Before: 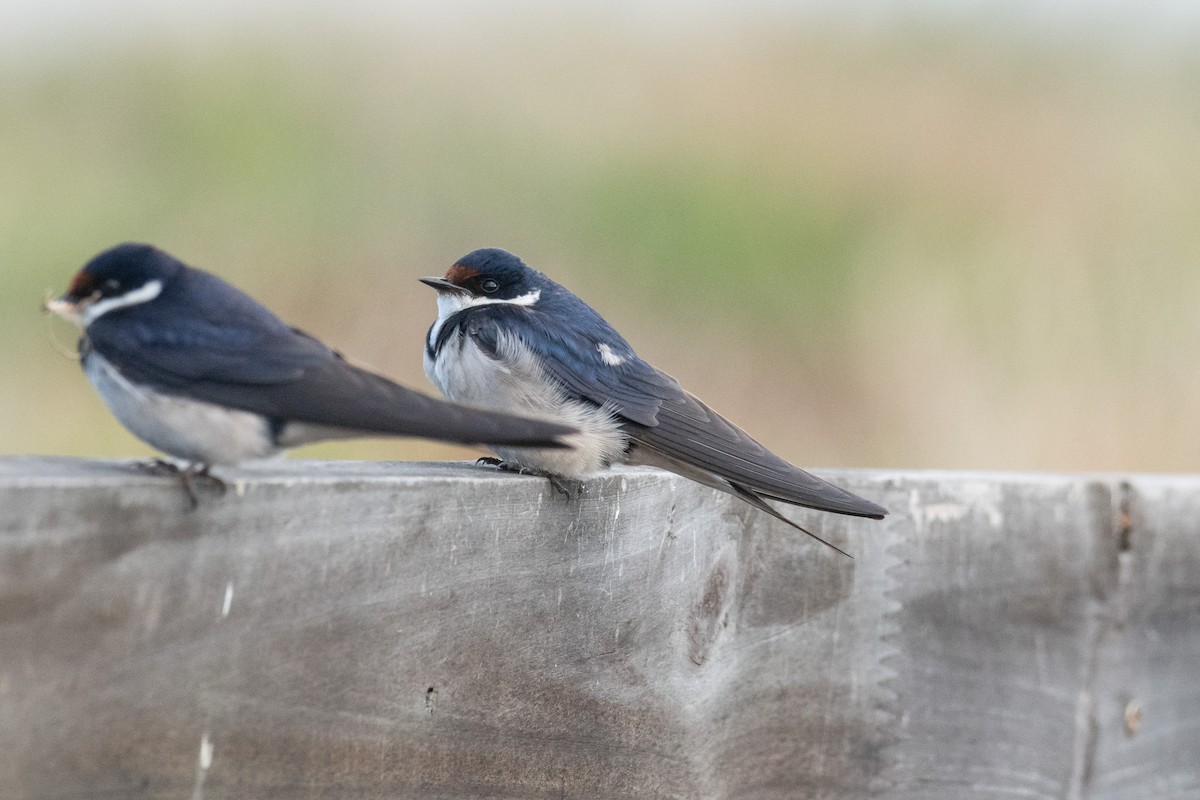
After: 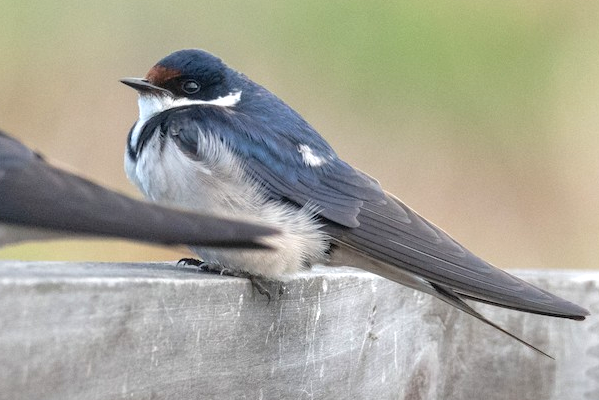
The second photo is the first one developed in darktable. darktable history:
shadows and highlights: shadows -20, white point adjustment -2, highlights -35
exposure: black level correction 0.001, exposure 0.5 EV, compensate exposure bias true, compensate highlight preservation false
tone equalizer: on, module defaults
crop: left 25%, top 25%, right 25%, bottom 25%
